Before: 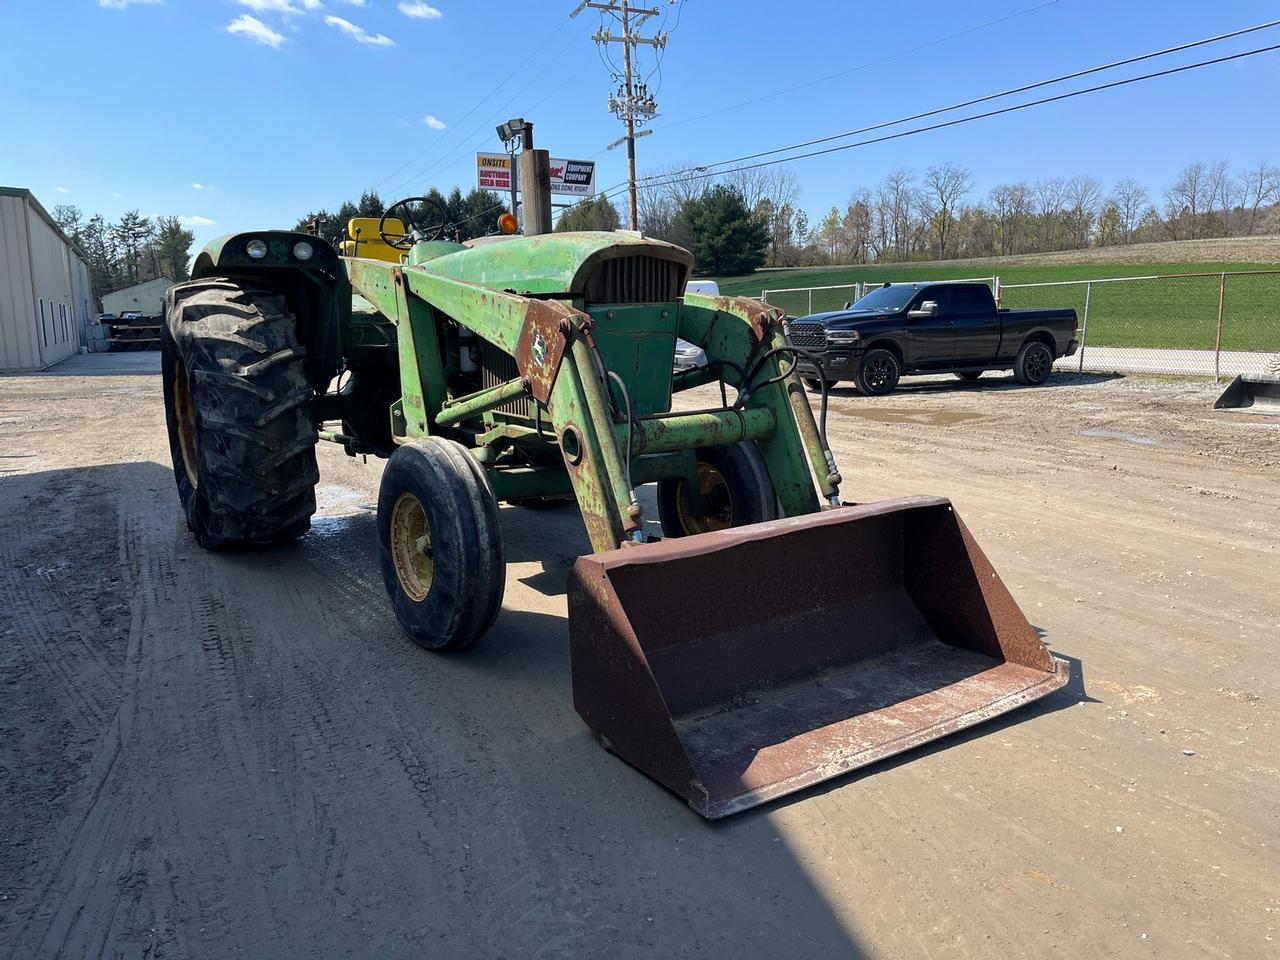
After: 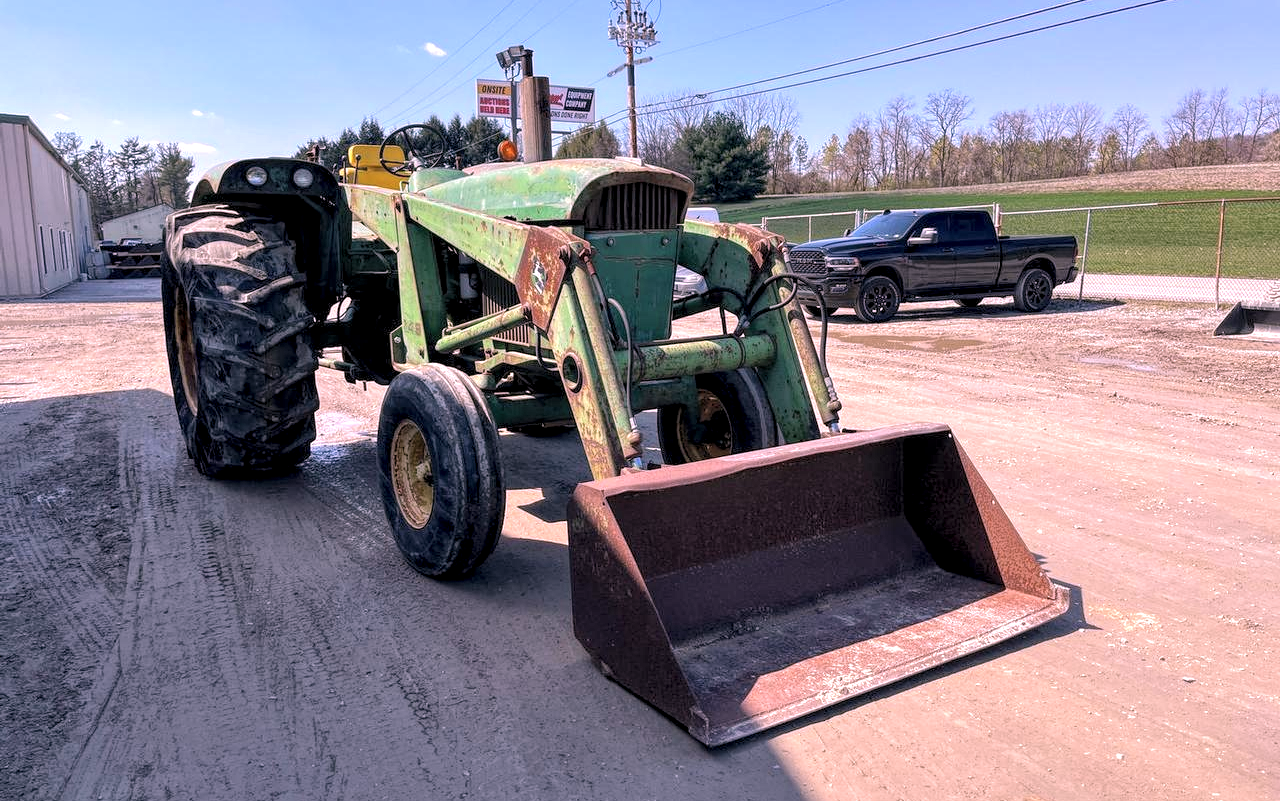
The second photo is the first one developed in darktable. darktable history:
white balance: red 1.188, blue 1.11
crop: top 7.625%, bottom 8.027%
contrast brightness saturation: brightness 0.15
local contrast: highlights 100%, shadows 100%, detail 200%, midtone range 0.2
